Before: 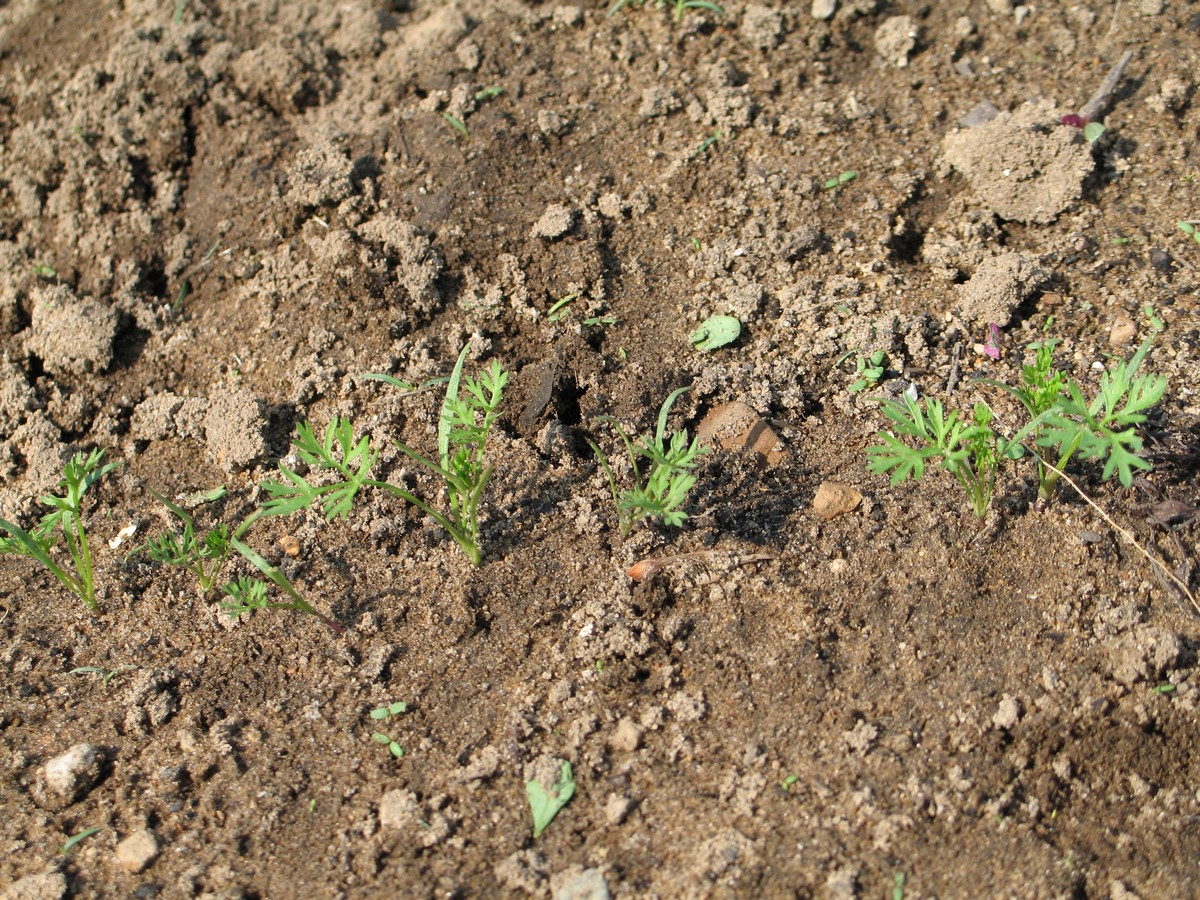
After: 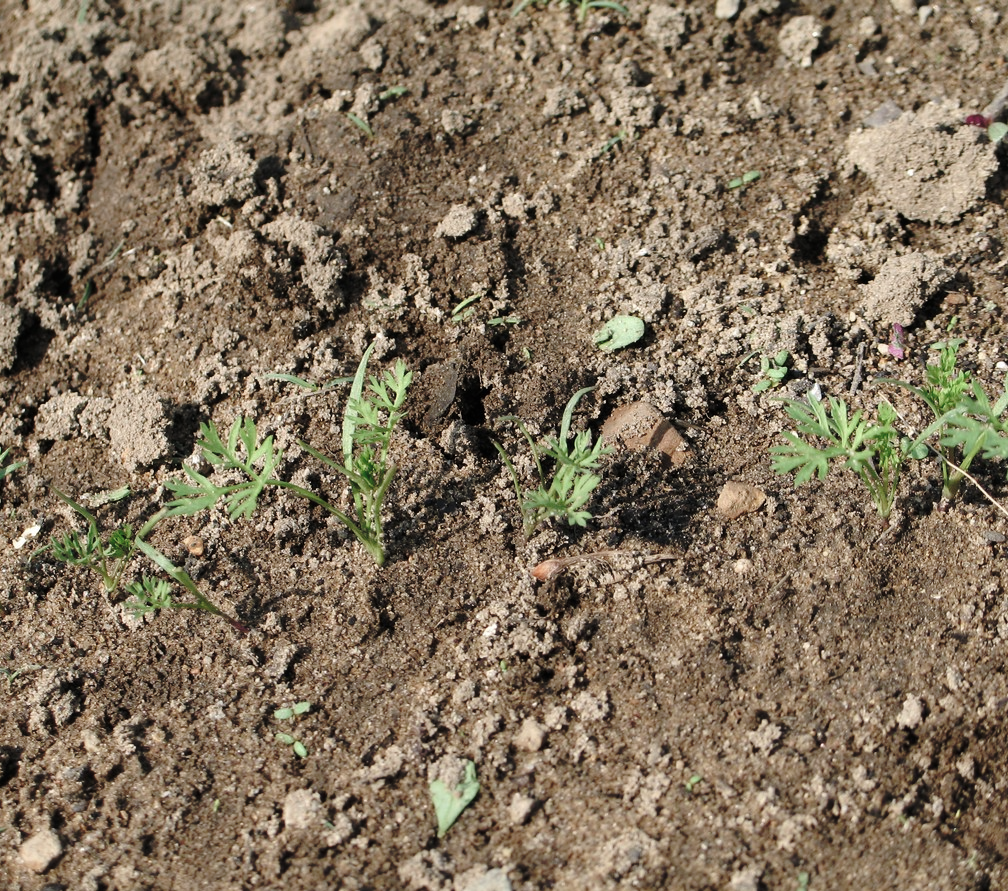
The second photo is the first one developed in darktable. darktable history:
crop: left 8.026%, right 7.374%
base curve: curves: ch0 [(0, 0) (0.073, 0.04) (0.157, 0.139) (0.492, 0.492) (0.758, 0.758) (1, 1)], preserve colors none
color balance: input saturation 100.43%, contrast fulcrum 14.22%, output saturation 70.41%
